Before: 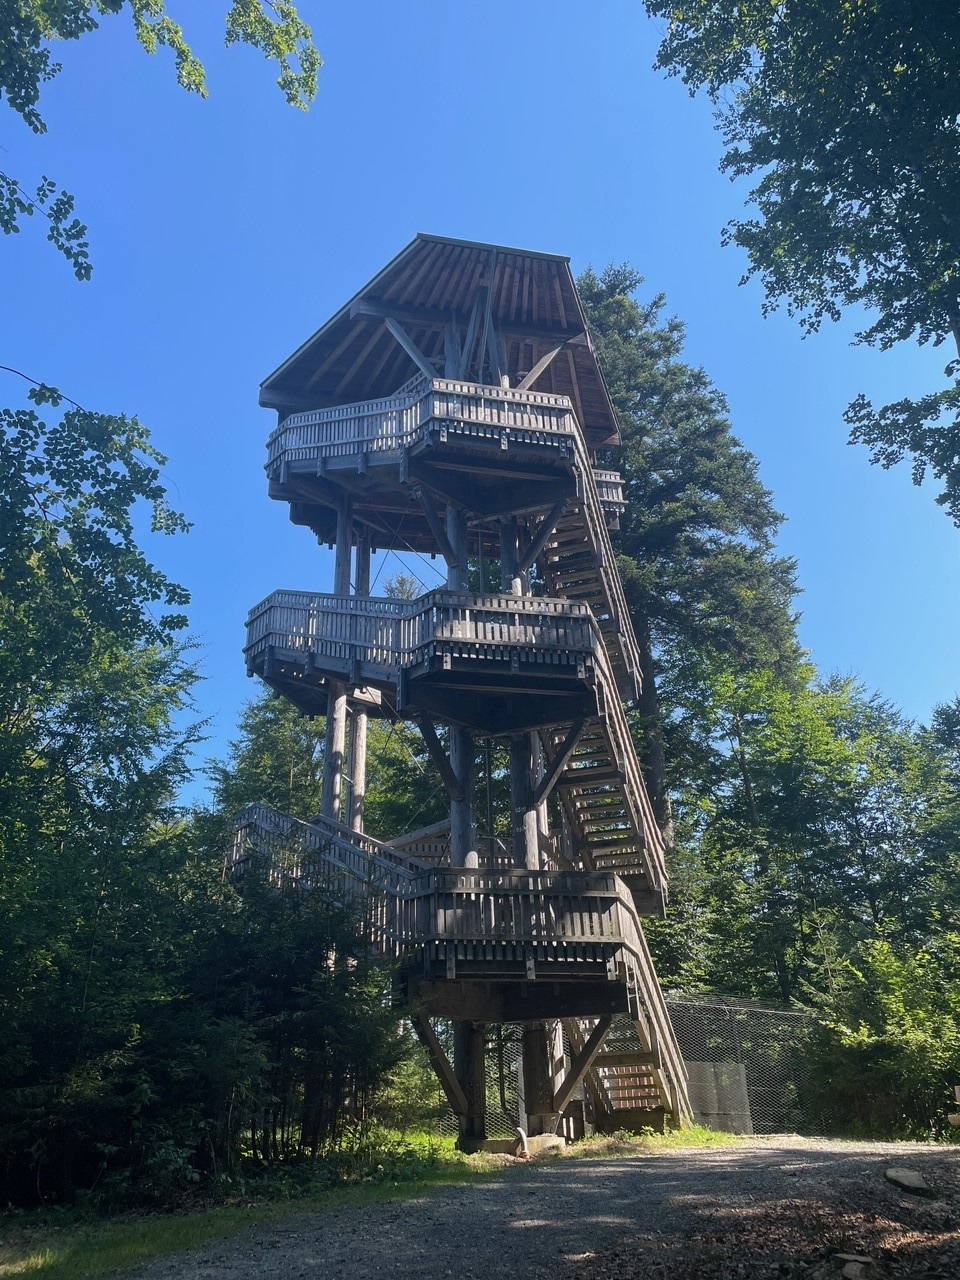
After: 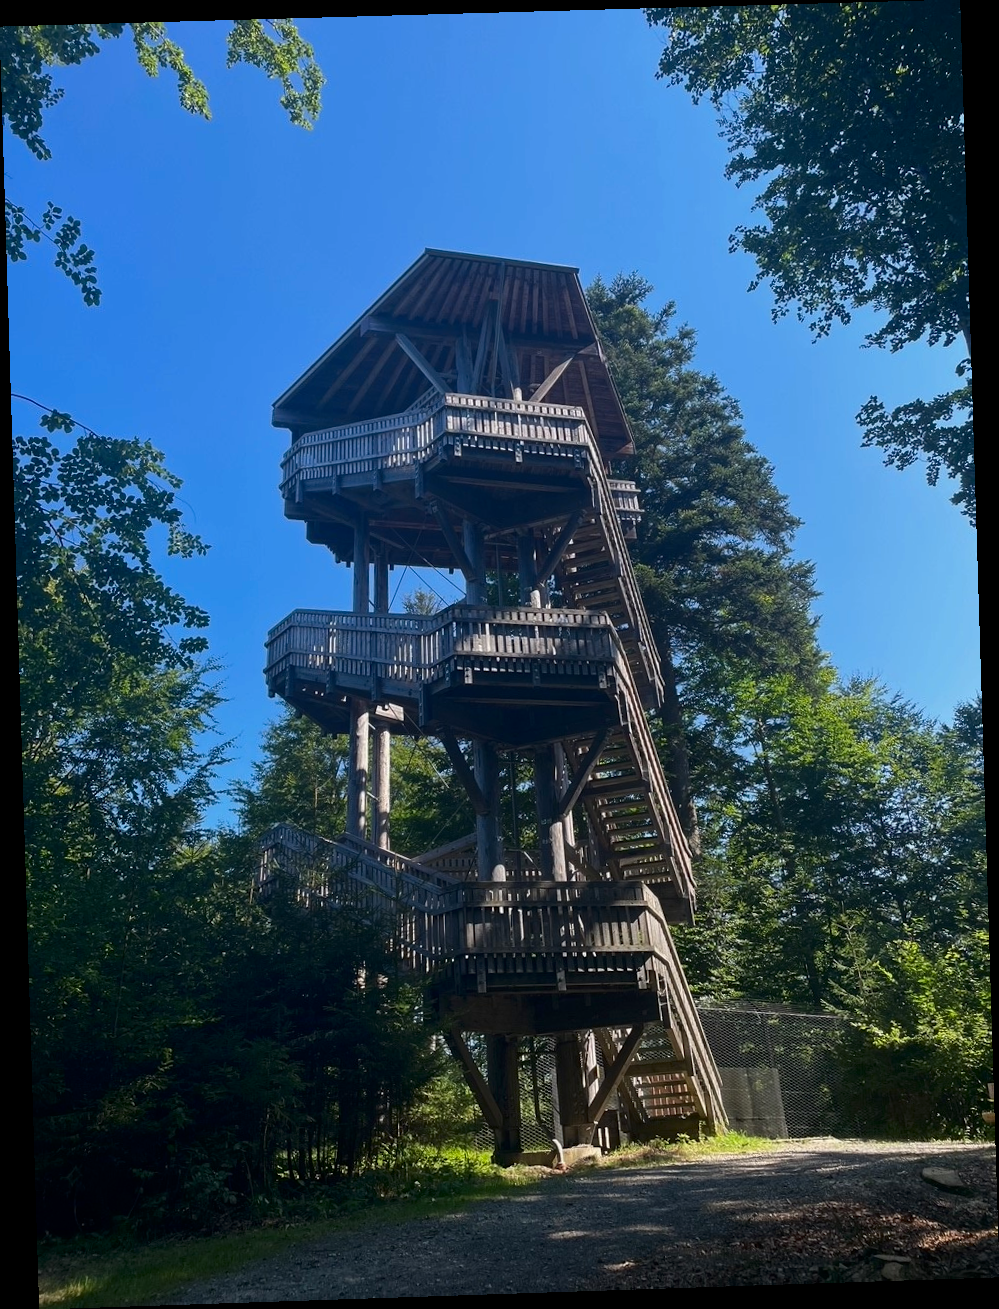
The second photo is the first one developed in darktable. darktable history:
contrast brightness saturation: contrast 0.07, brightness -0.14, saturation 0.11
rotate and perspective: rotation -1.77°, lens shift (horizontal) 0.004, automatic cropping off
